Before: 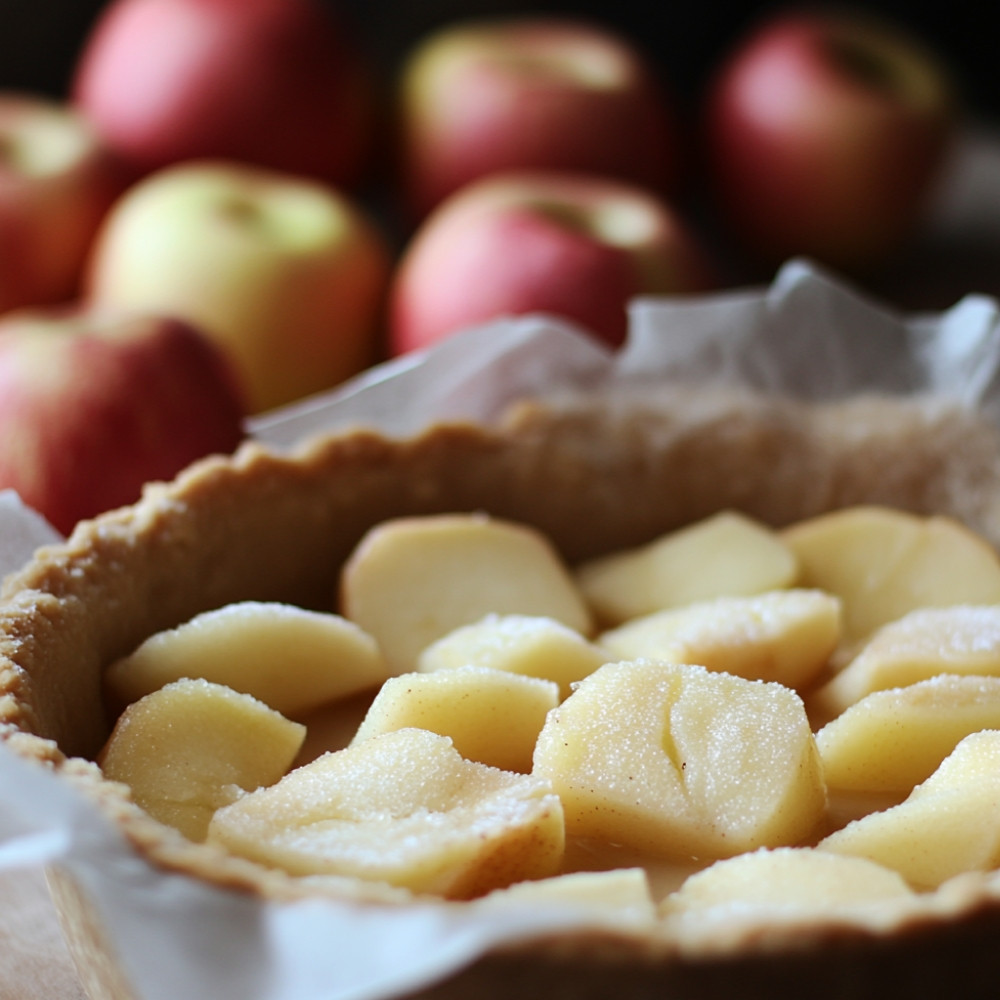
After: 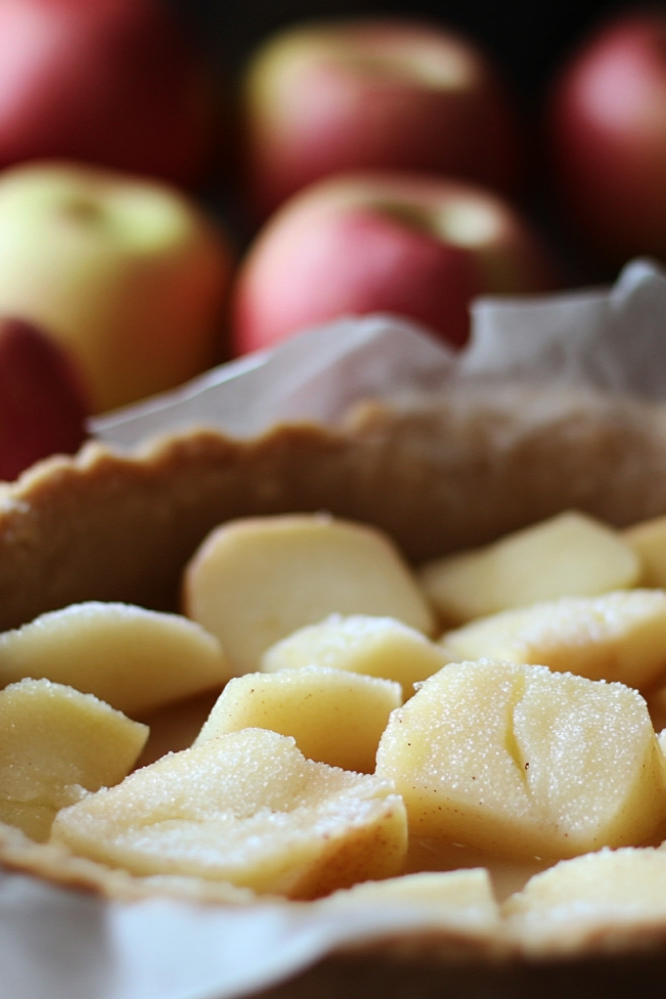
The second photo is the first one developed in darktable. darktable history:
tone equalizer: on, module defaults
crop and rotate: left 15.754%, right 17.579%
